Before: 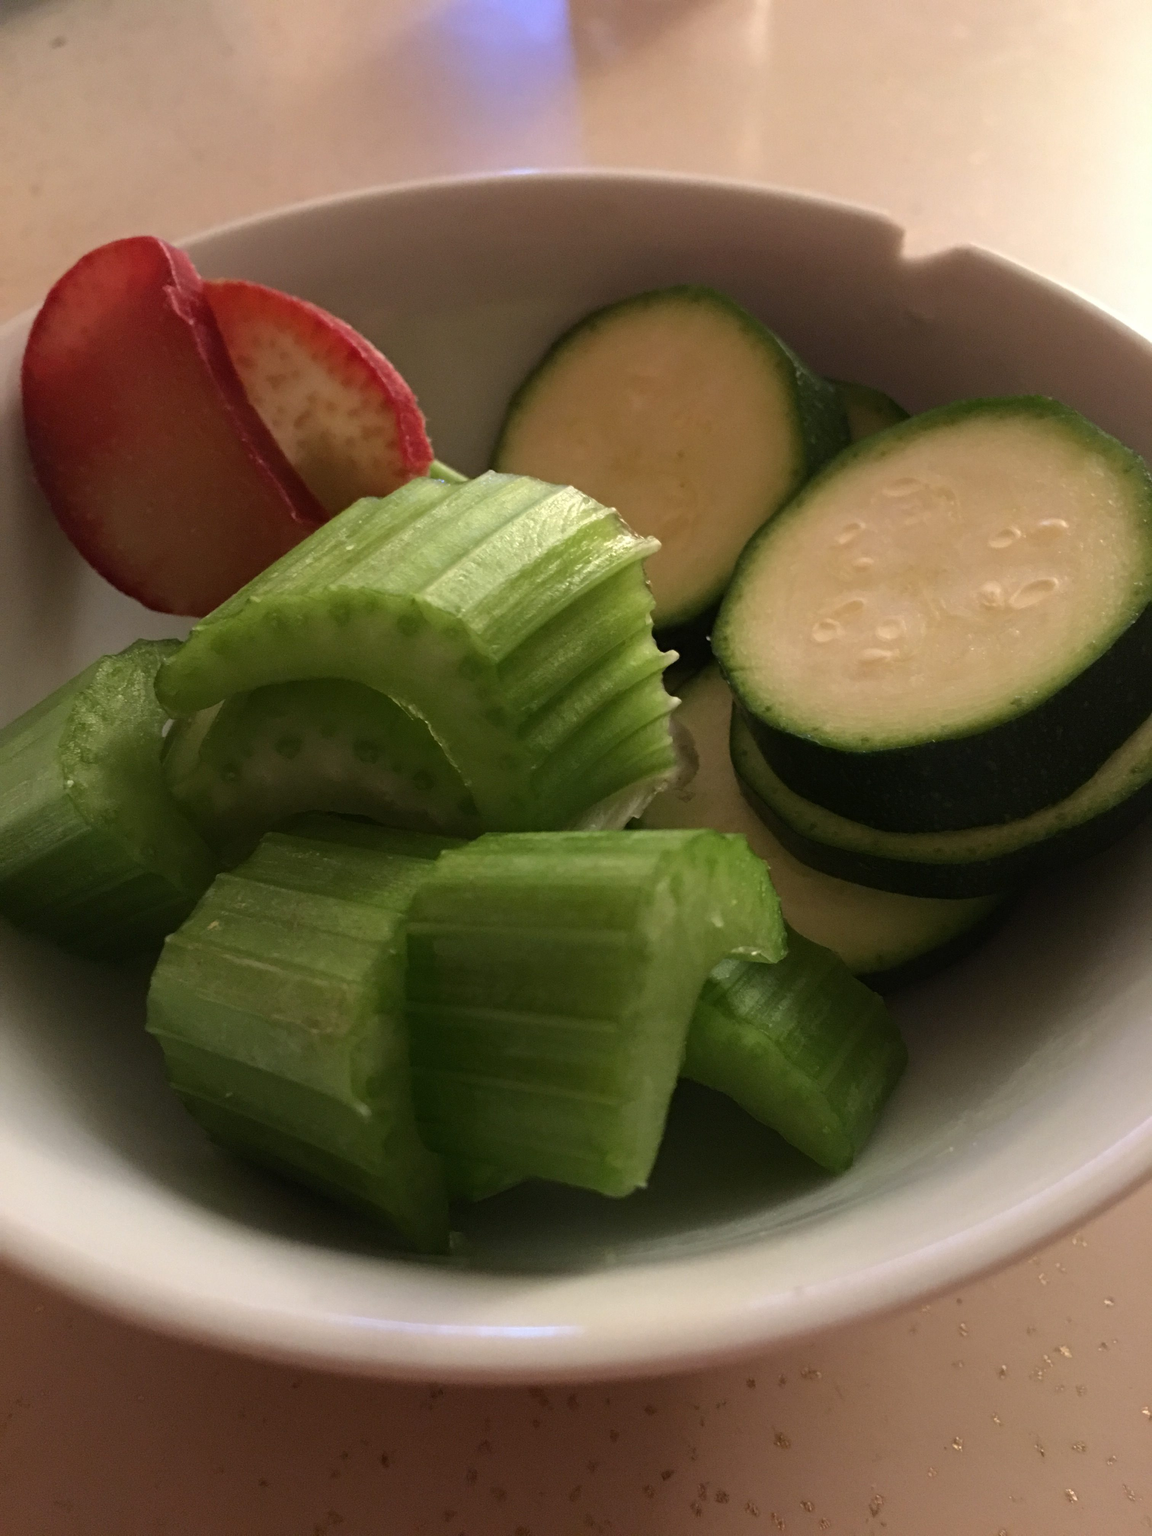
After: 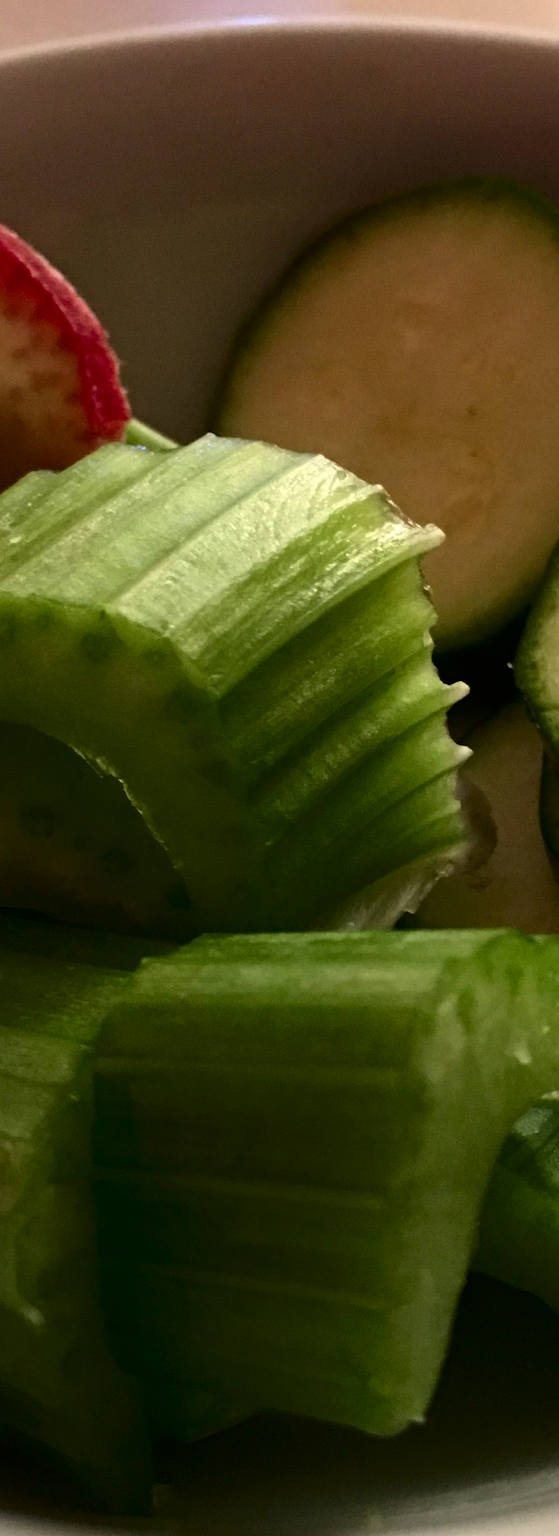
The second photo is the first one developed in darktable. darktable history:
crop and rotate: left 29.476%, top 10.214%, right 35.32%, bottom 17.333%
contrast brightness saturation: contrast 0.2, brightness -0.11, saturation 0.1
